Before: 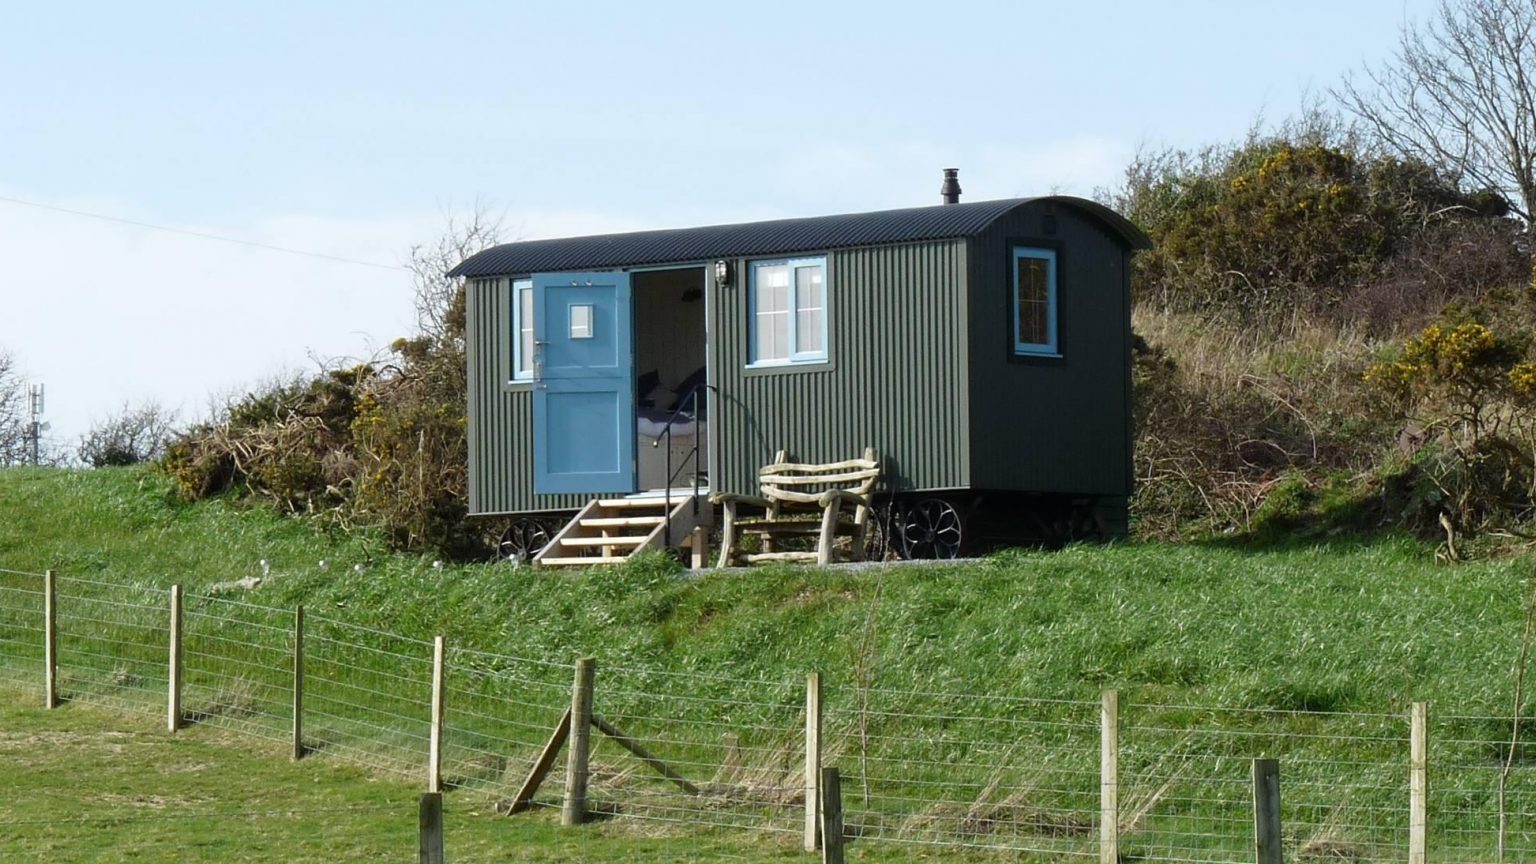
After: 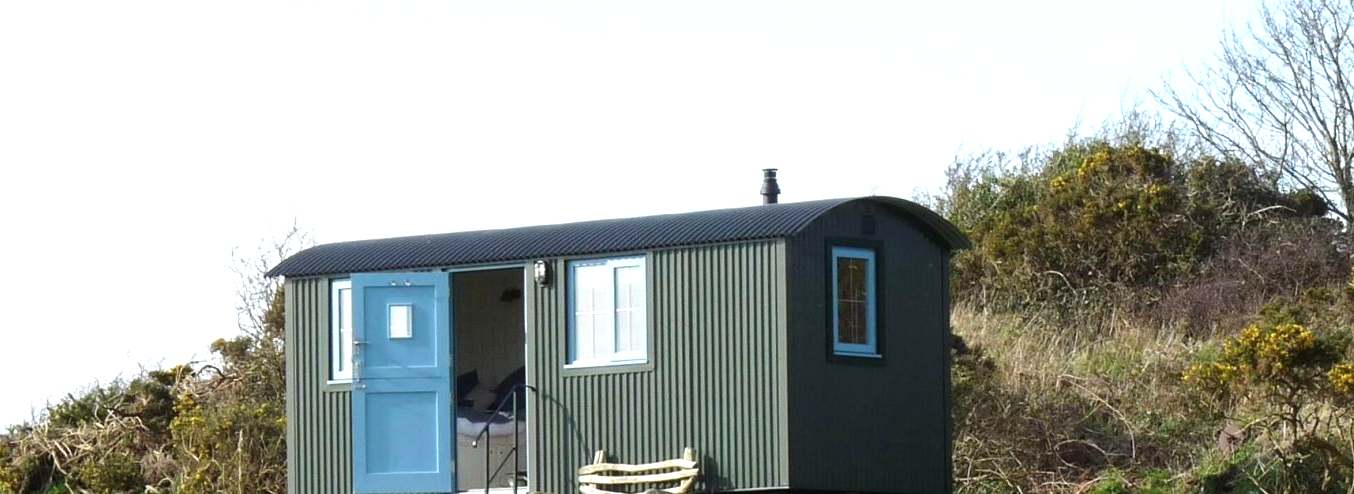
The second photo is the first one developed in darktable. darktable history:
crop and rotate: left 11.812%, bottom 42.776%
exposure: black level correction 0, exposure 0.7 EV, compensate exposure bias true, compensate highlight preservation false
